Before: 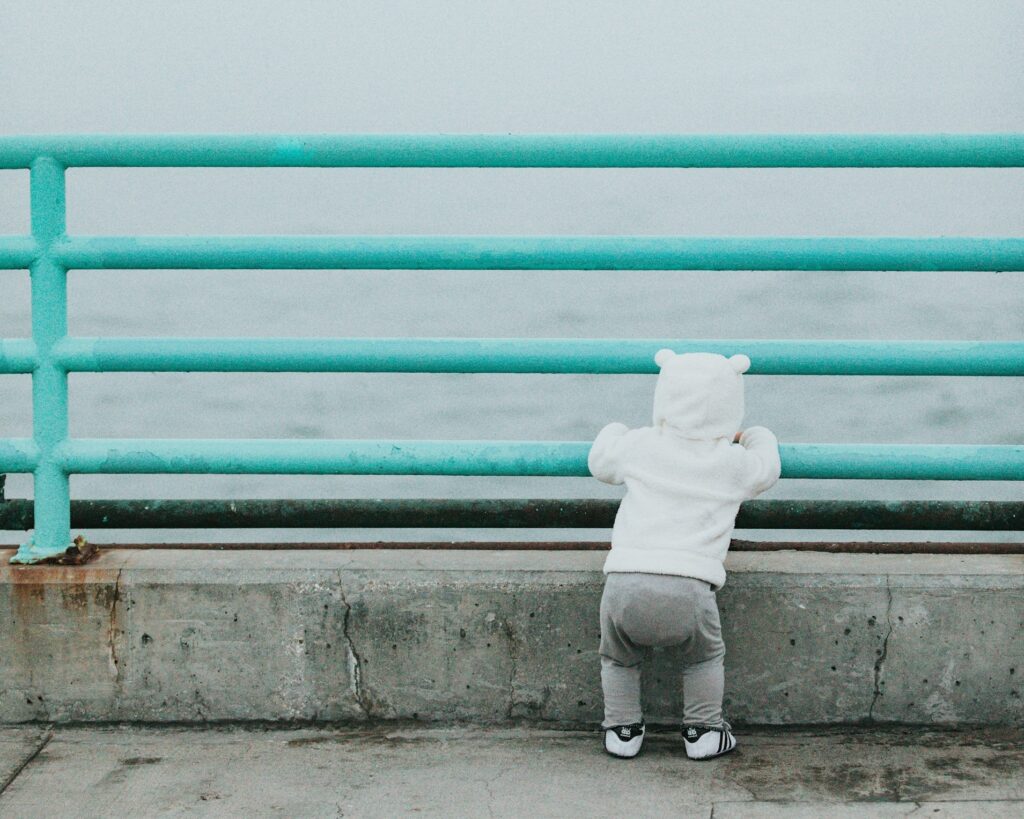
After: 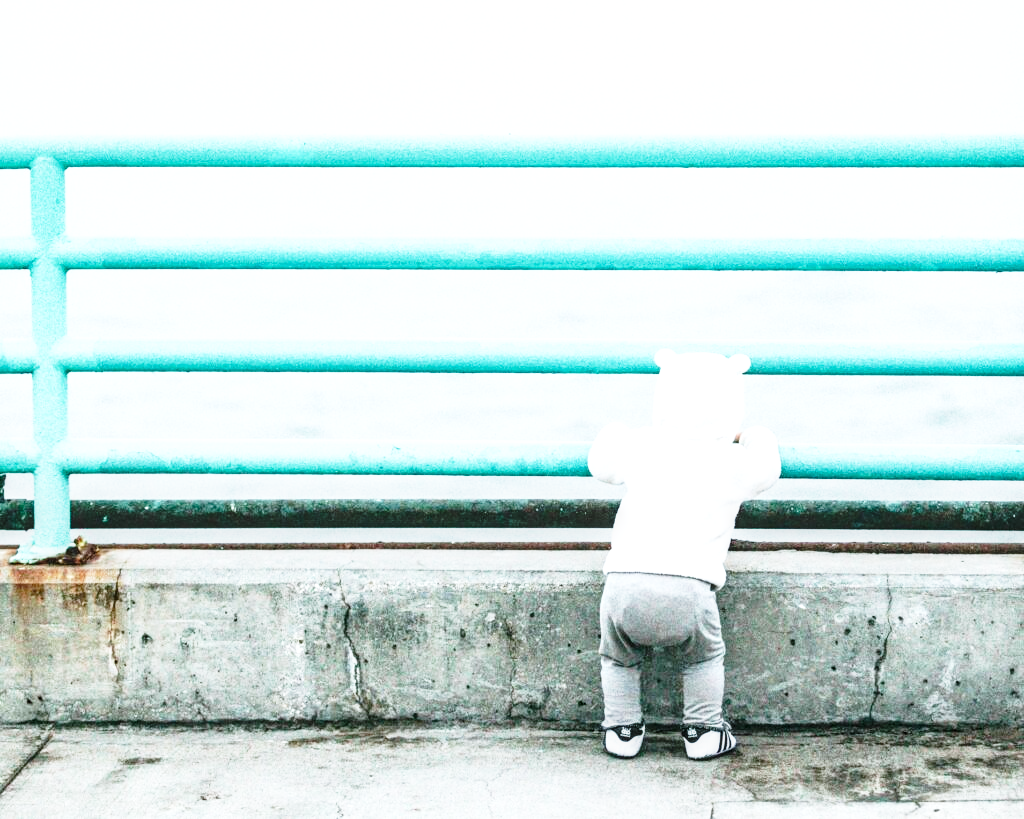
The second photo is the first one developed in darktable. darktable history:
exposure: black level correction 0, exposure 0.5 EV, compensate highlight preservation false
base curve: curves: ch0 [(0, 0) (0.026, 0.03) (0.109, 0.232) (0.351, 0.748) (0.669, 0.968) (1, 1)], preserve colors none
white balance: red 0.974, blue 1.044
local contrast: detail 130%
